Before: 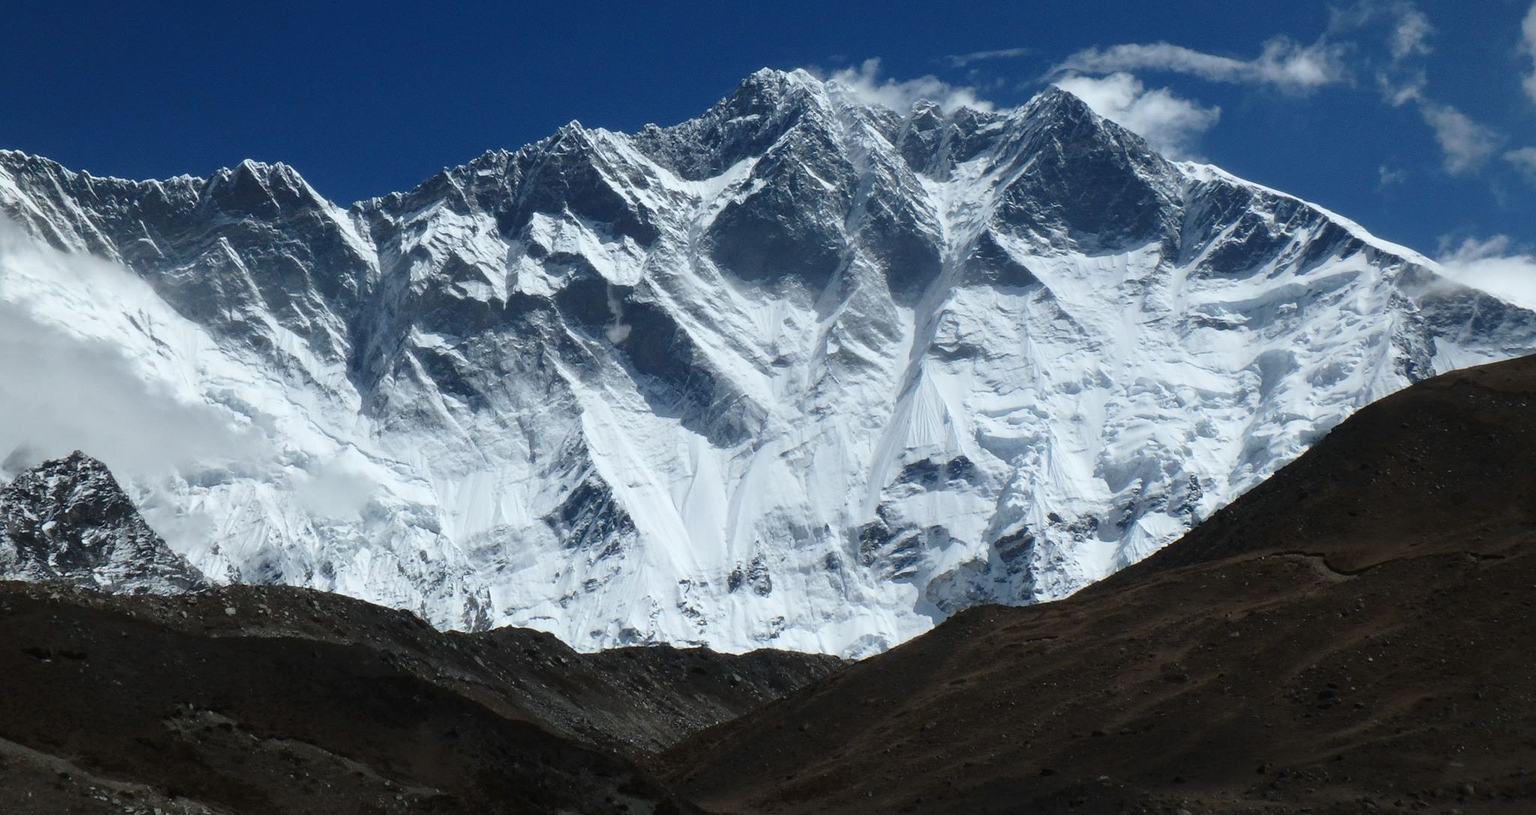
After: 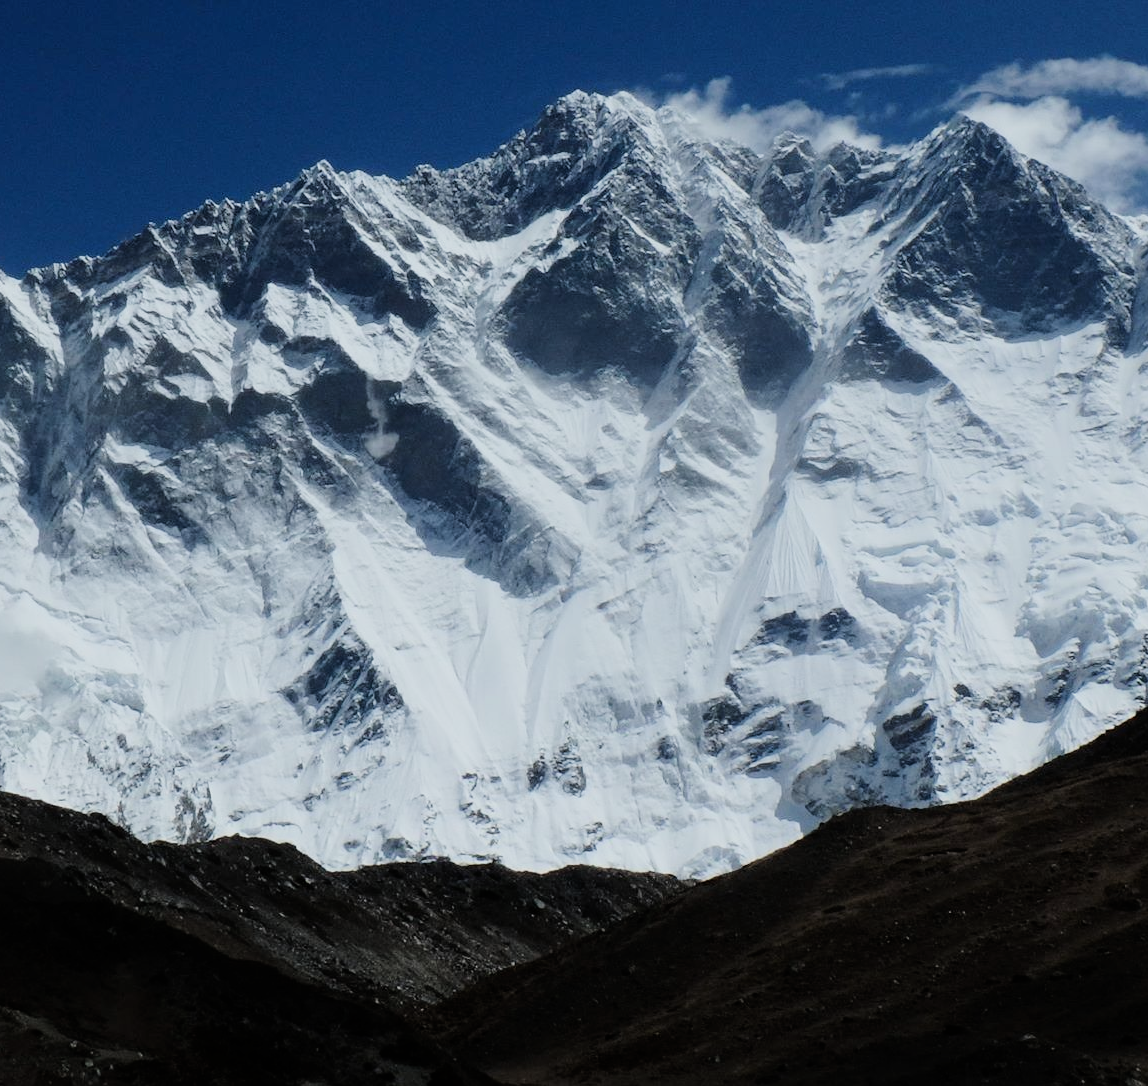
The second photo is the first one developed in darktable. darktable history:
crop: left 21.674%, right 22.086%
tone equalizer: -8 EV -0.417 EV, -7 EV -0.389 EV, -6 EV -0.333 EV, -5 EV -0.222 EV, -3 EV 0.222 EV, -2 EV 0.333 EV, -1 EV 0.389 EV, +0 EV 0.417 EV, edges refinement/feathering 500, mask exposure compensation -1.25 EV, preserve details no
filmic rgb: black relative exposure -7.65 EV, white relative exposure 4.56 EV, hardness 3.61
vibrance: on, module defaults
